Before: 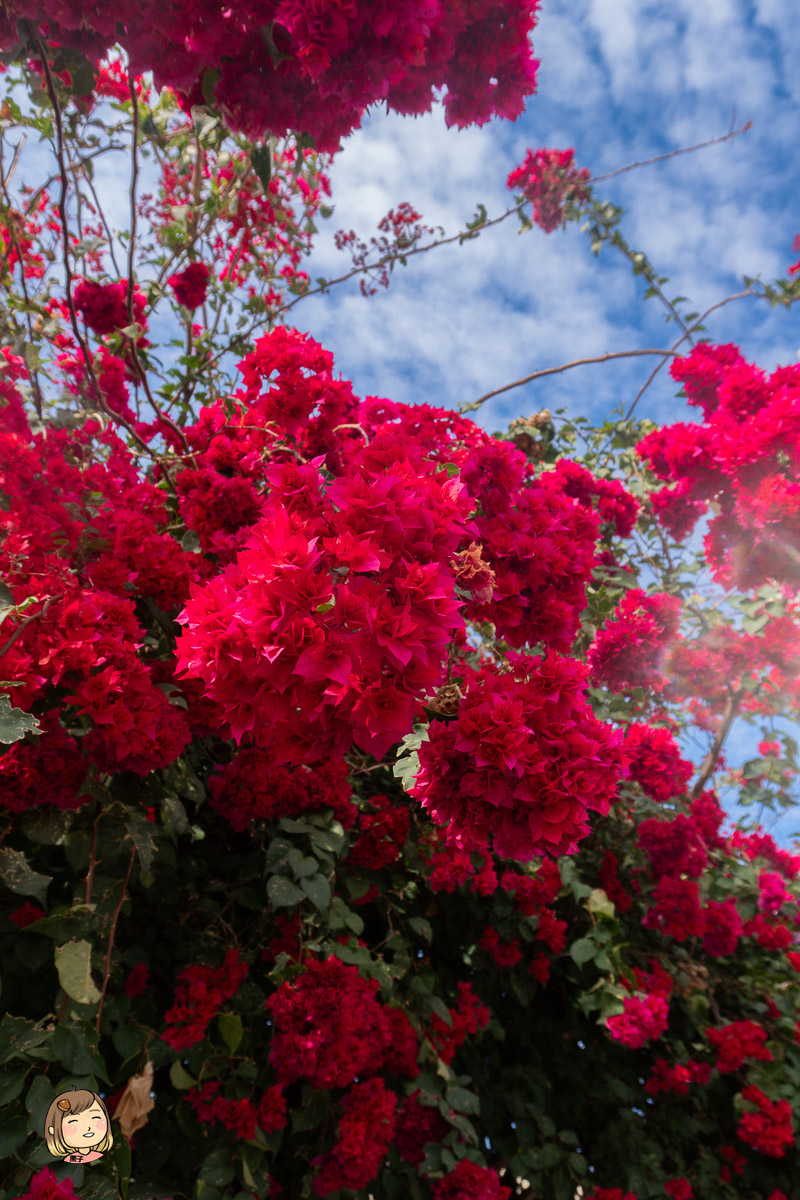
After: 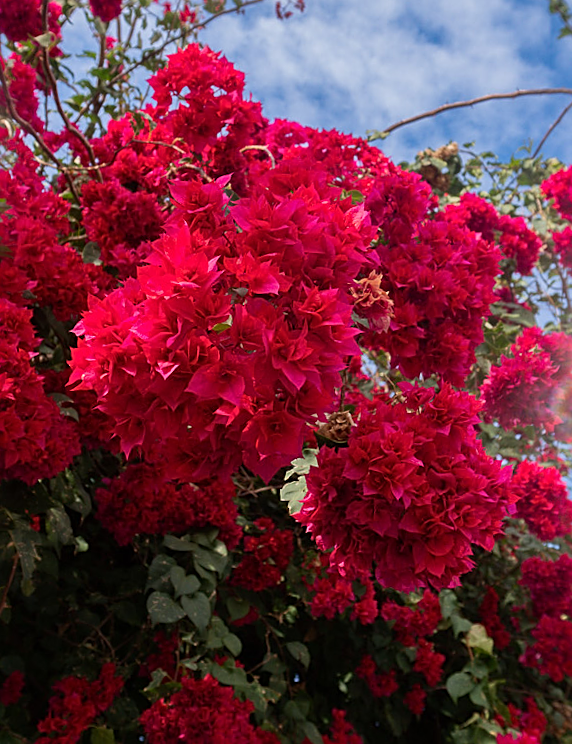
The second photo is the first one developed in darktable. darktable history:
sharpen: on, module defaults
crop and rotate: angle -3.37°, left 9.79%, top 20.73%, right 12.42%, bottom 11.82%
